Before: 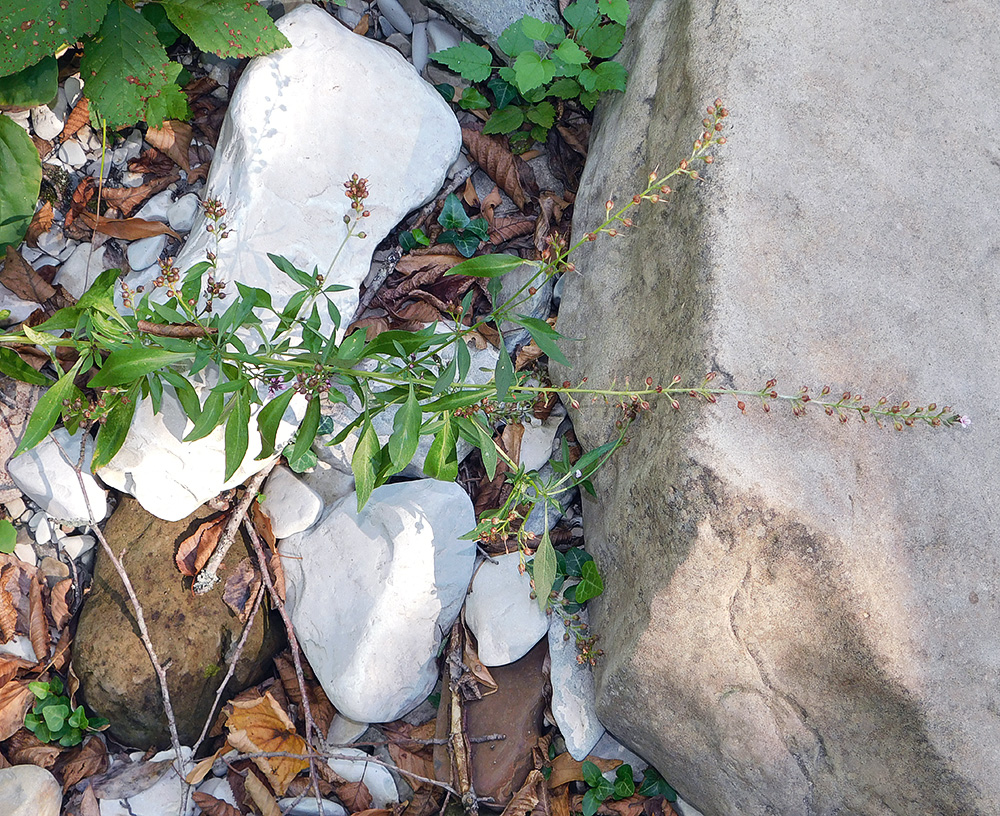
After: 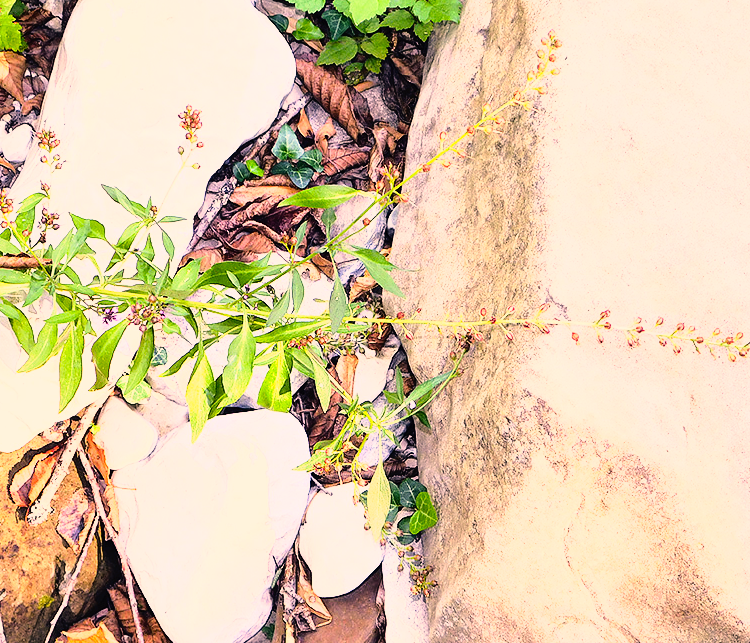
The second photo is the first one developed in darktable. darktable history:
tone curve: curves: ch0 [(0, 0) (0.003, 0.004) (0.011, 0.008) (0.025, 0.012) (0.044, 0.02) (0.069, 0.028) (0.1, 0.034) (0.136, 0.059) (0.177, 0.1) (0.224, 0.151) (0.277, 0.203) (0.335, 0.266) (0.399, 0.344) (0.468, 0.414) (0.543, 0.507) (0.623, 0.602) (0.709, 0.704) (0.801, 0.804) (0.898, 0.927) (1, 1)], preserve colors none
crop: left 16.605%, top 8.551%, right 8.357%, bottom 12.633%
exposure: exposure 0.606 EV, compensate highlight preservation false
base curve: curves: ch0 [(0, 0) (0.028, 0.03) (0.105, 0.232) (0.387, 0.748) (0.754, 0.968) (1, 1)]
color correction: highlights a* 20.57, highlights b* 19.81
tone equalizer: on, module defaults
